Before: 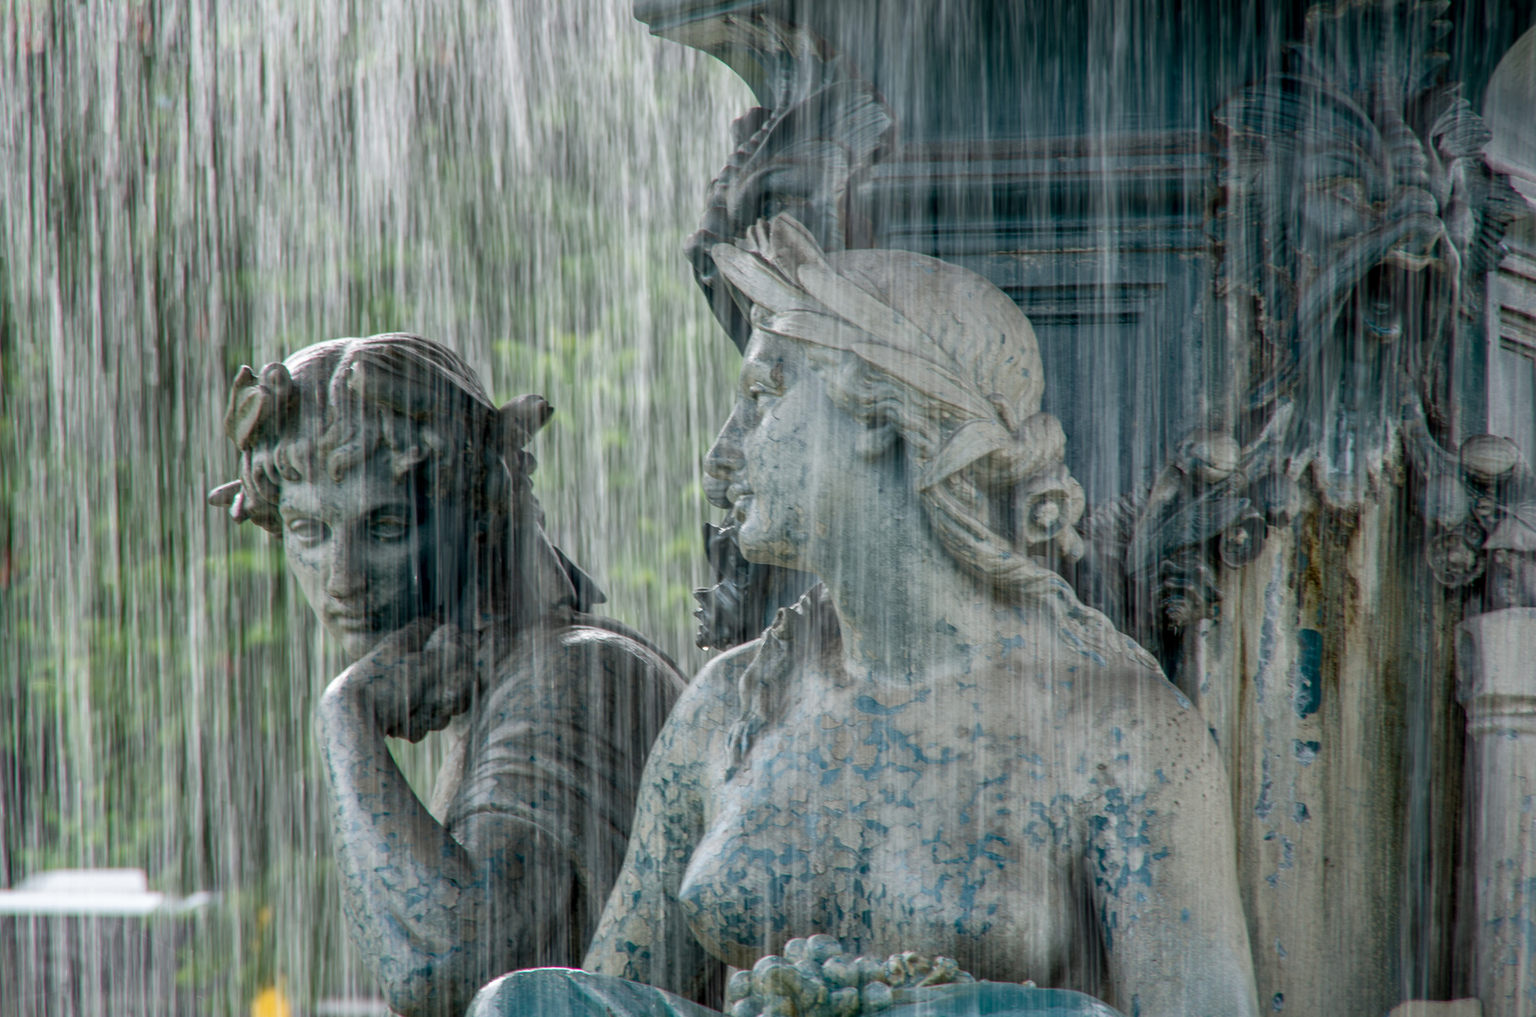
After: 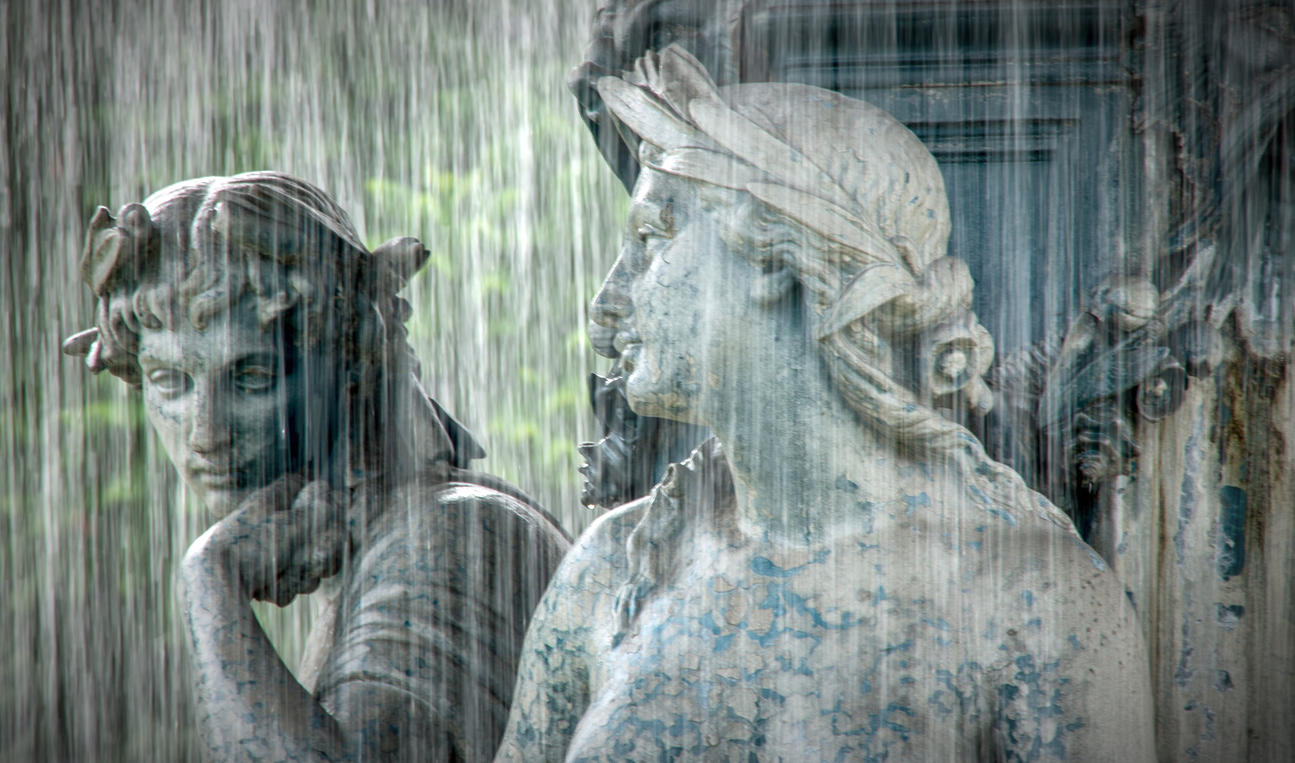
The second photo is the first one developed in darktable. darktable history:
crop: left 9.712%, top 16.928%, right 10.845%, bottom 12.332%
vignetting: fall-off start 67.5%, fall-off radius 67.23%, brightness -0.813, automatic ratio true
exposure: black level correction 0, exposure 0.7 EV, compensate highlight preservation false
